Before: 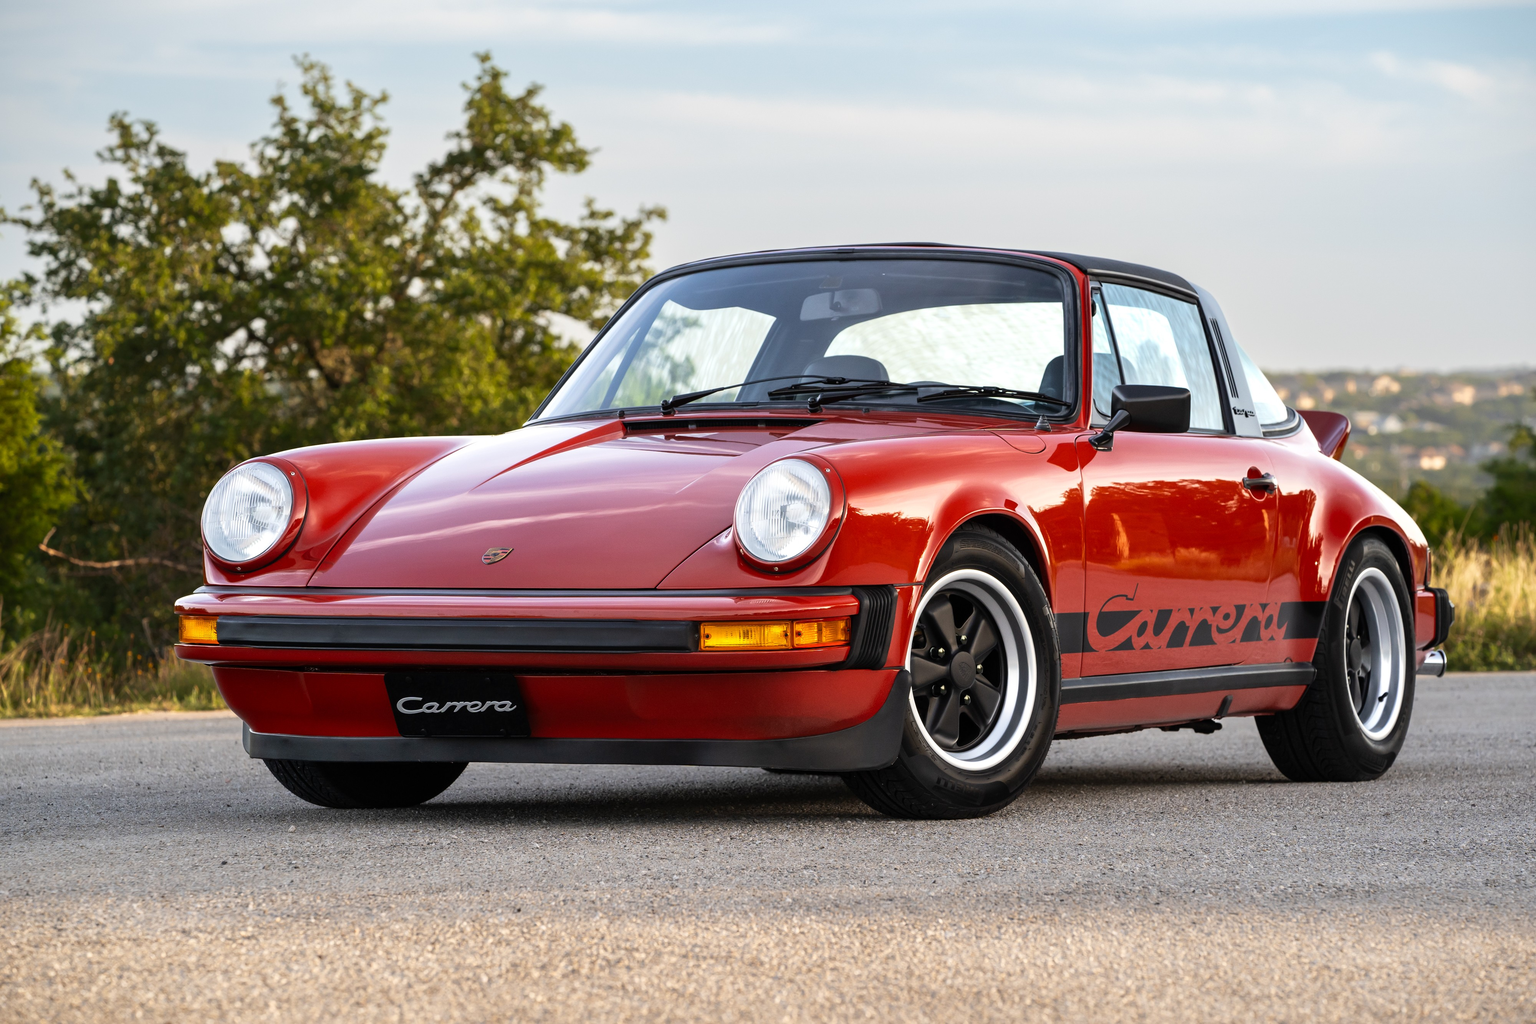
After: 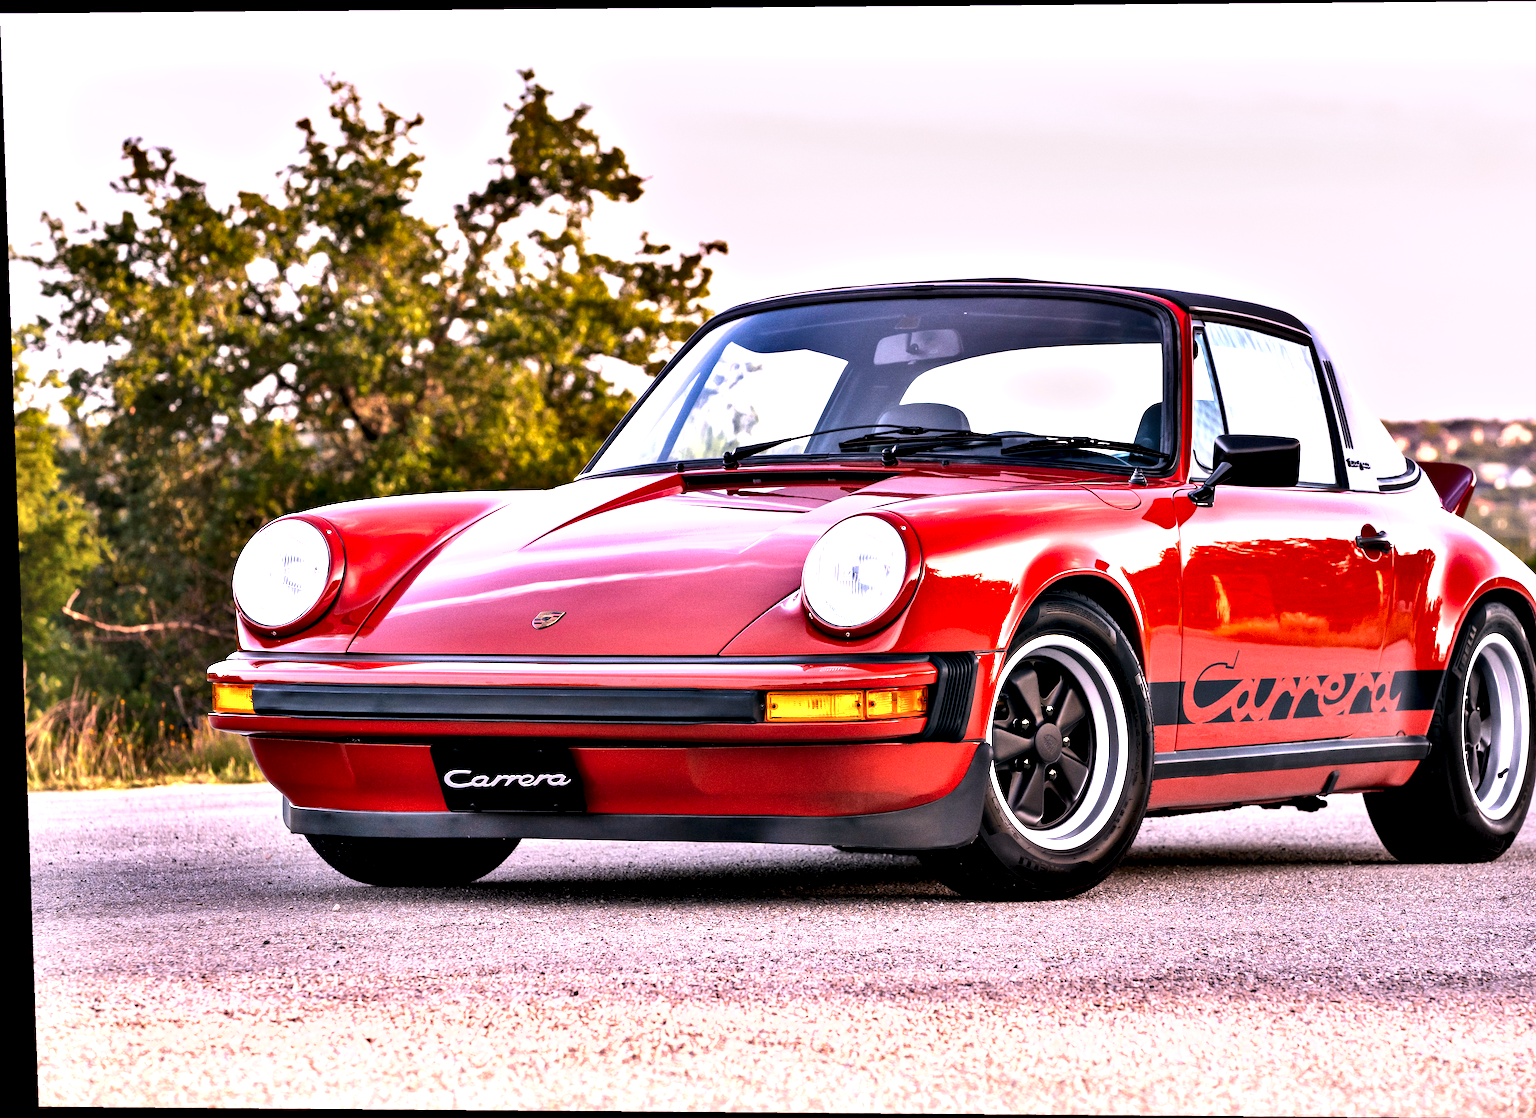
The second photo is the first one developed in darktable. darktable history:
shadows and highlights: soften with gaussian
rotate and perspective: lens shift (vertical) 0.048, lens shift (horizontal) -0.024, automatic cropping off
contrast equalizer: octaves 7, y [[0.6 ×6], [0.55 ×6], [0 ×6], [0 ×6], [0 ×6]]
crop: right 9.509%, bottom 0.031%
tone equalizer: -7 EV 0.13 EV, smoothing diameter 25%, edges refinement/feathering 10, preserve details guided filter
exposure: black level correction -0.002, exposure 0.708 EV, compensate exposure bias true, compensate highlight preservation false
white balance: red 1.188, blue 1.11
grain: coarseness 0.09 ISO
